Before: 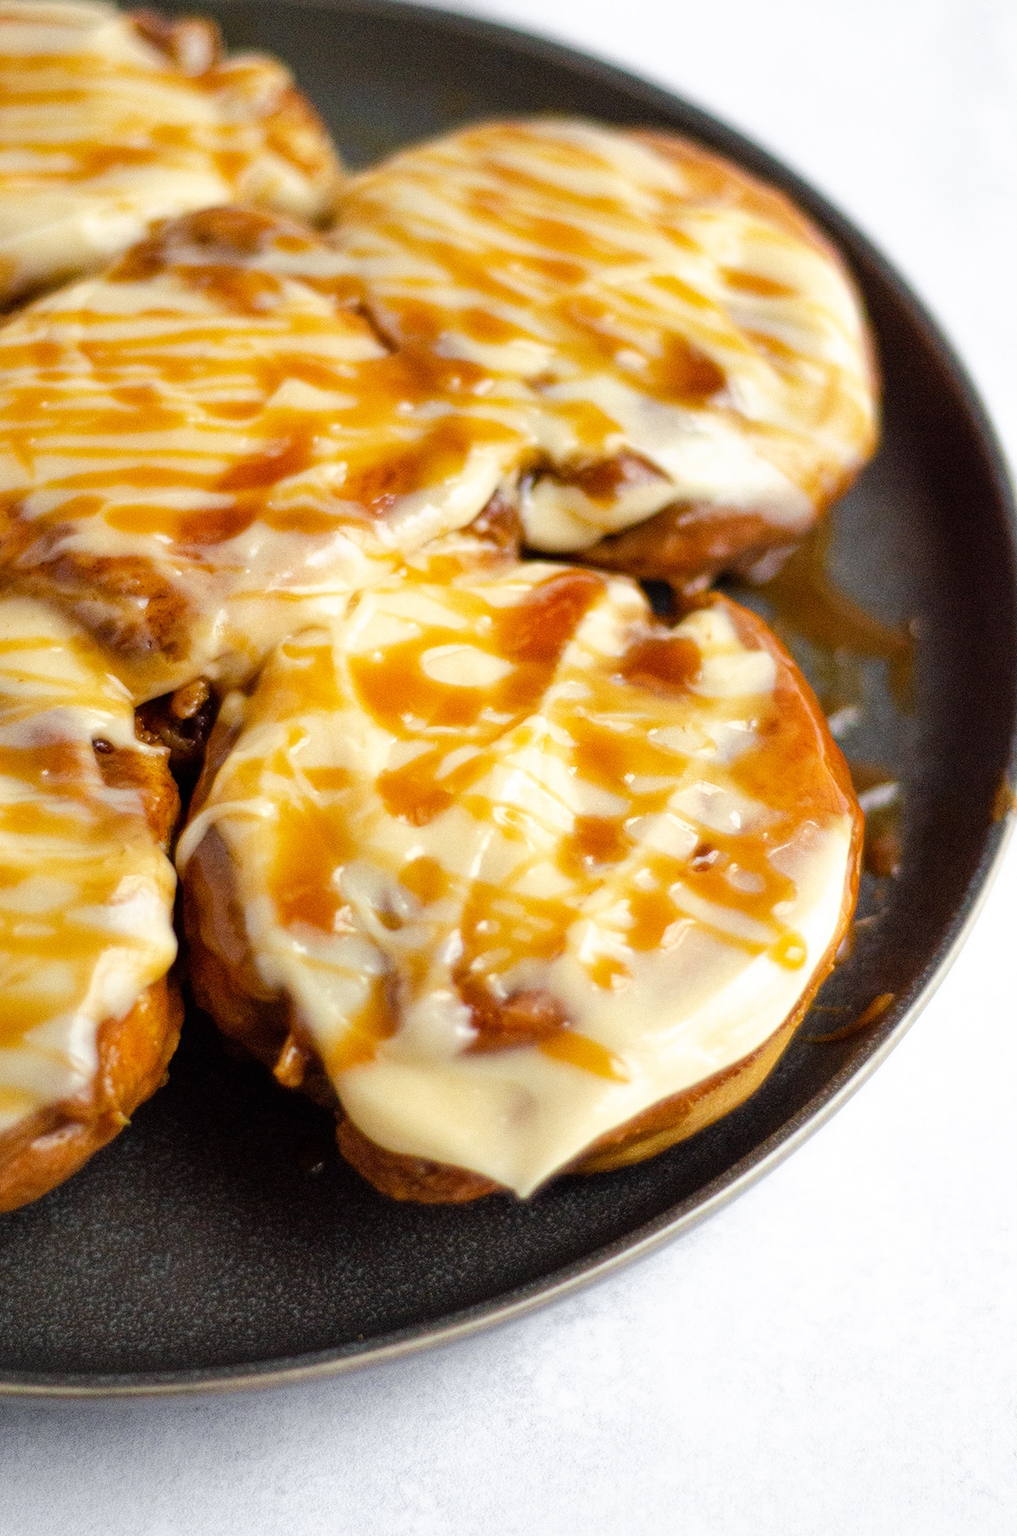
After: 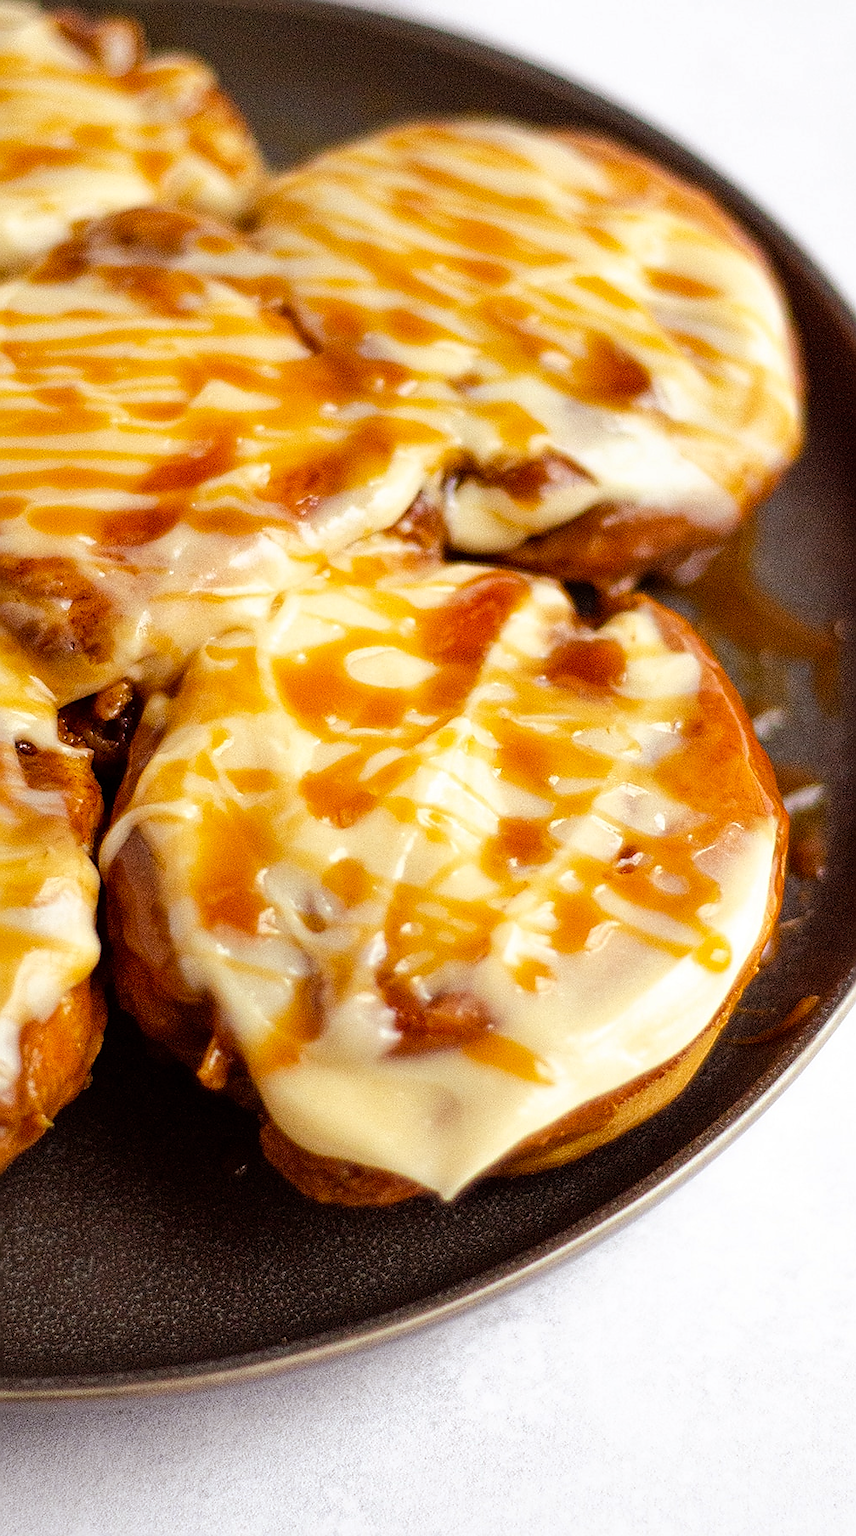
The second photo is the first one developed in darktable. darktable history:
sharpen: radius 1.4, amount 1.25, threshold 0.7
rgb levels: mode RGB, independent channels, levels [[0, 0.5, 1], [0, 0.521, 1], [0, 0.536, 1]]
crop: left 7.598%, right 7.873%
tone equalizer: on, module defaults
